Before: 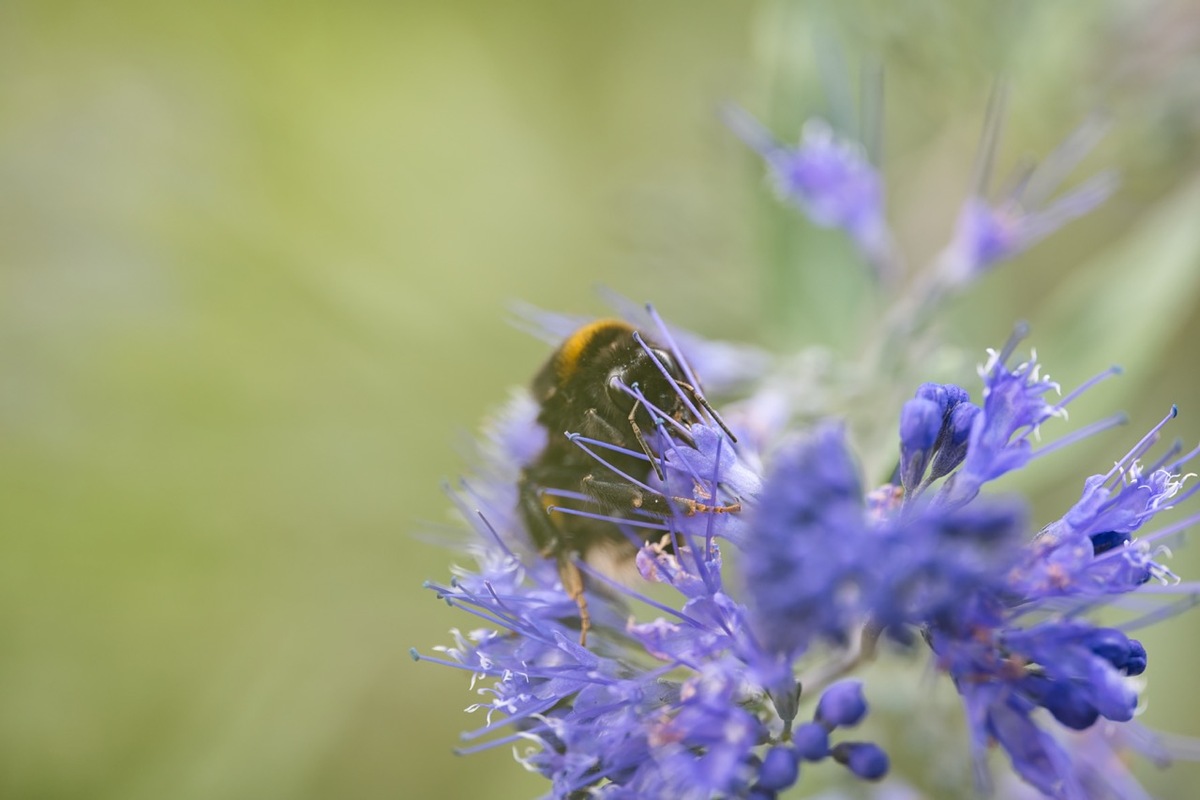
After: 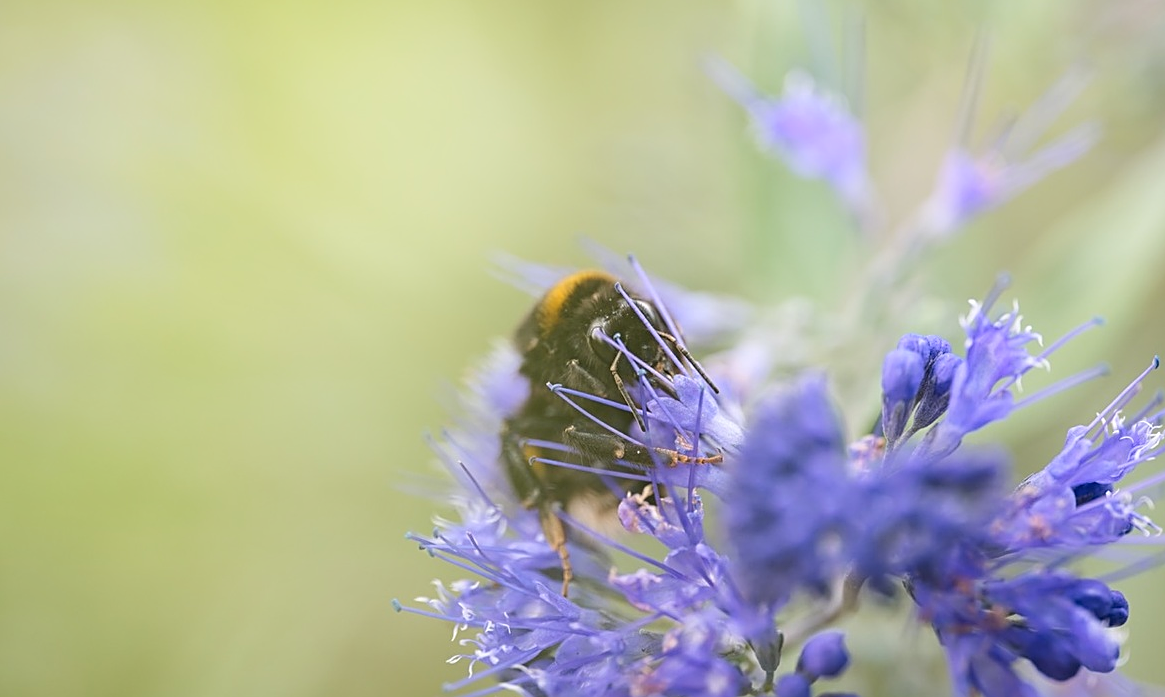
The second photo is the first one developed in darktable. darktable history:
crop: left 1.507%, top 6.147%, right 1.379%, bottom 6.637%
shadows and highlights: shadows -90, highlights 90, soften with gaussian
sharpen: on, module defaults
